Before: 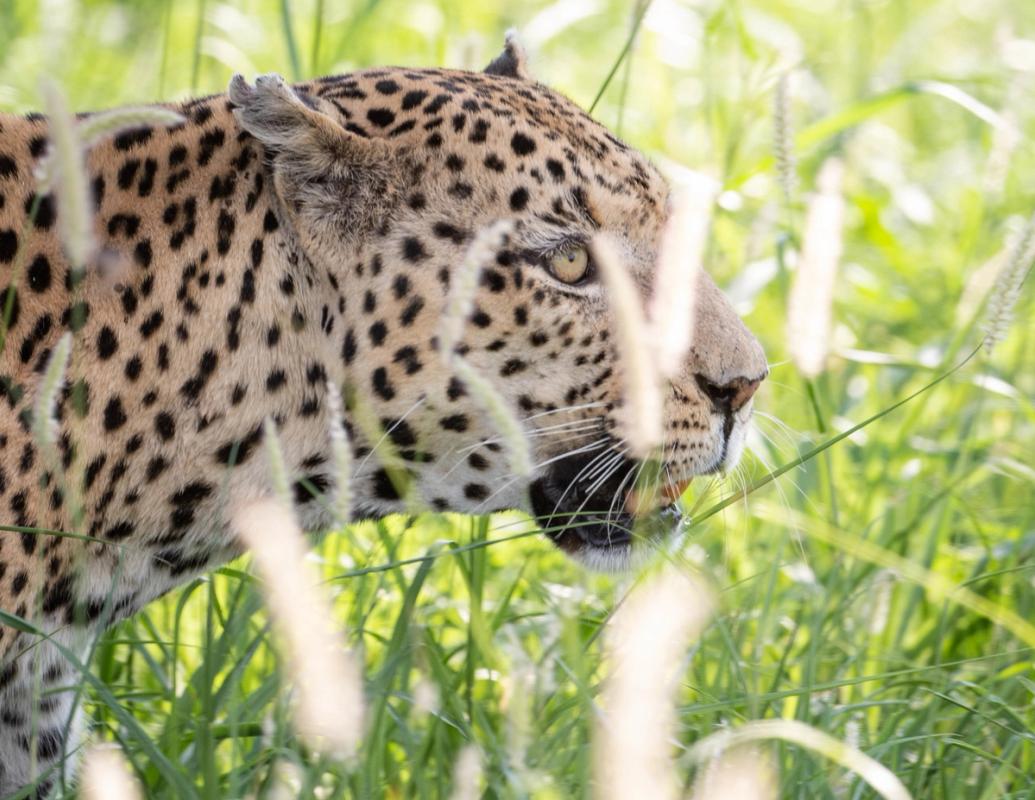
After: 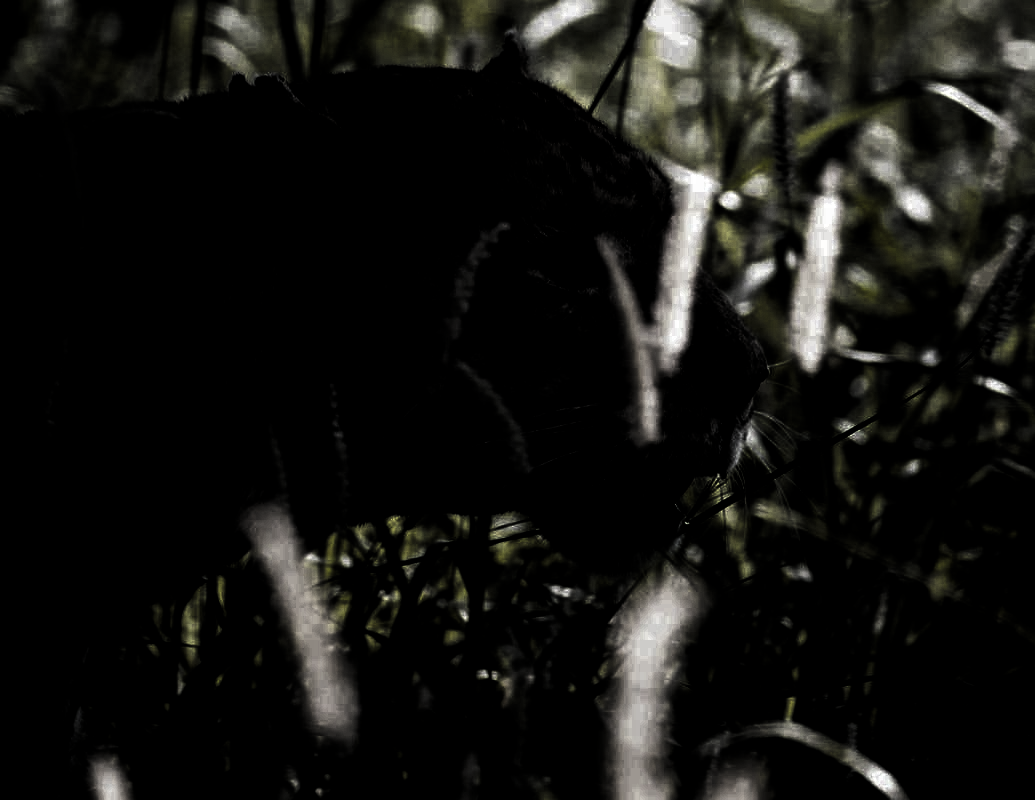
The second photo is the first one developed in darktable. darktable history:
levels: white 99.94%, levels [0.721, 0.937, 0.997]
